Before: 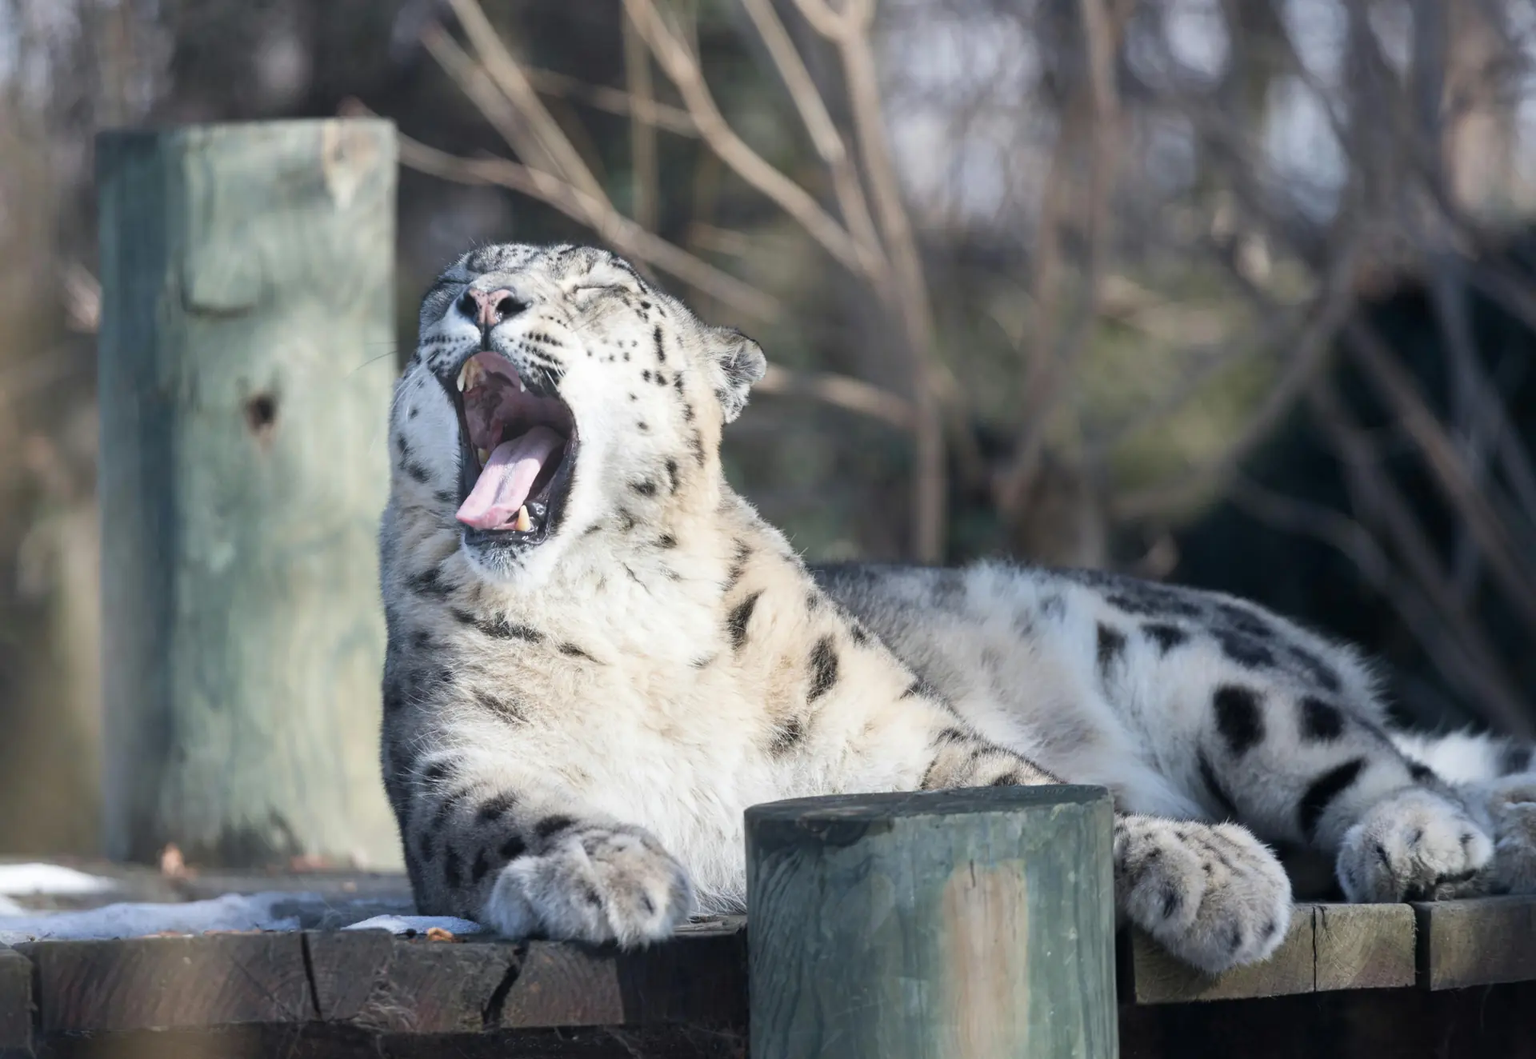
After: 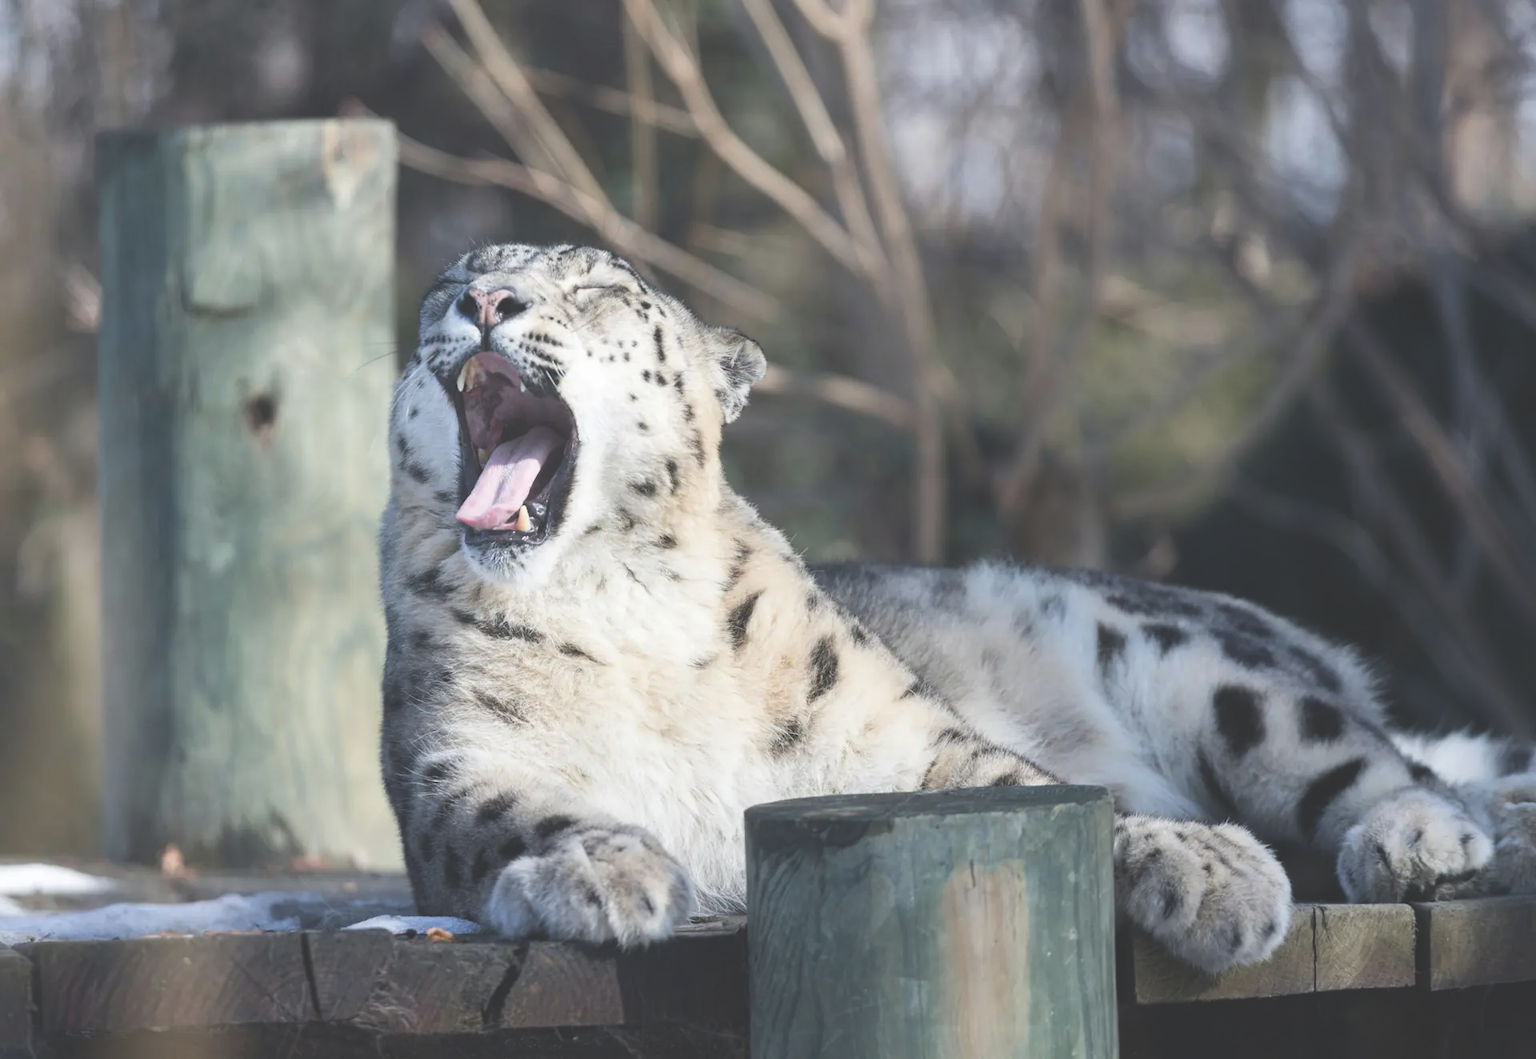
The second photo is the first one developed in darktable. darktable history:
exposure: black level correction -0.031, compensate highlight preservation false
